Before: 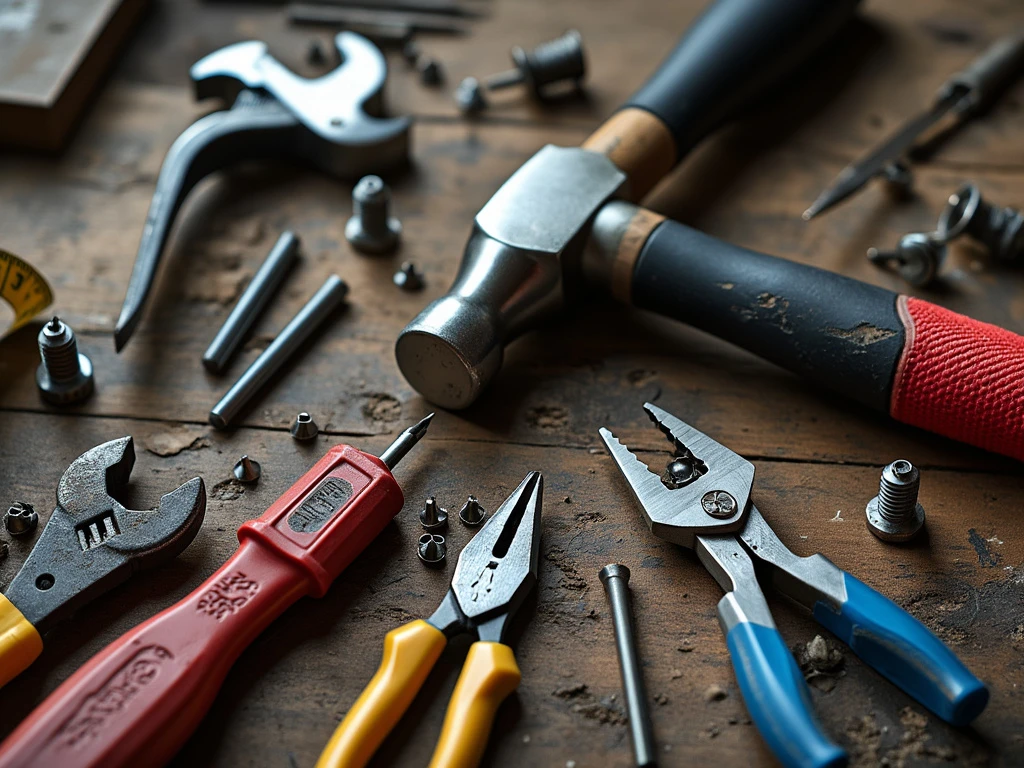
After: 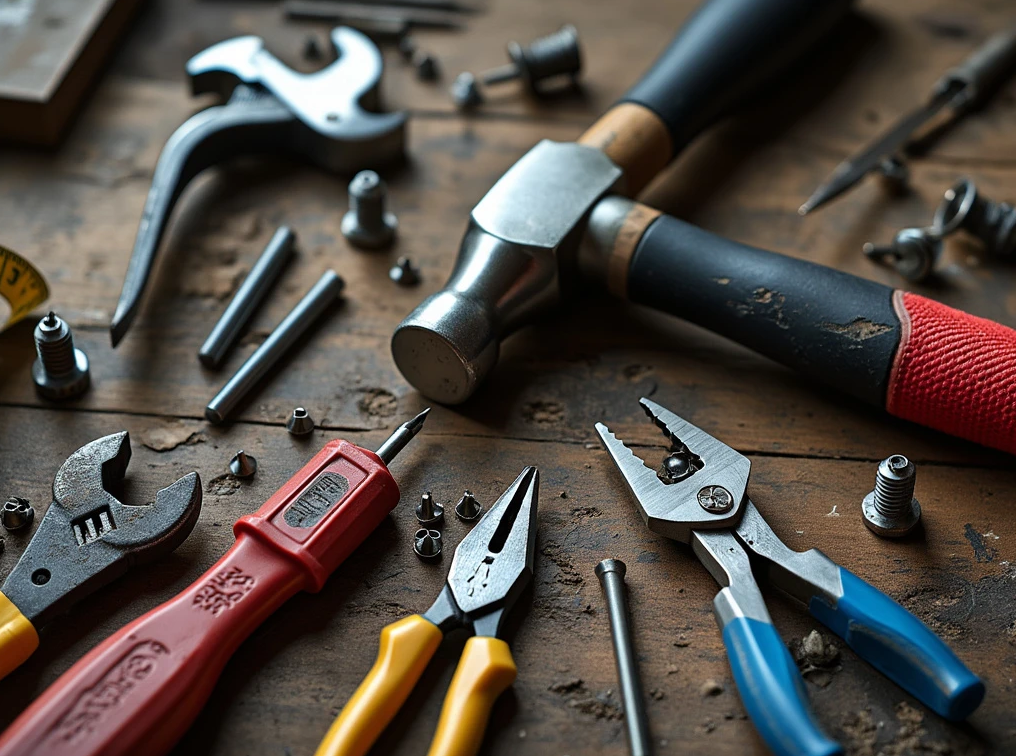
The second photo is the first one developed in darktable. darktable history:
crop: left 0.466%, top 0.743%, right 0.228%, bottom 0.748%
